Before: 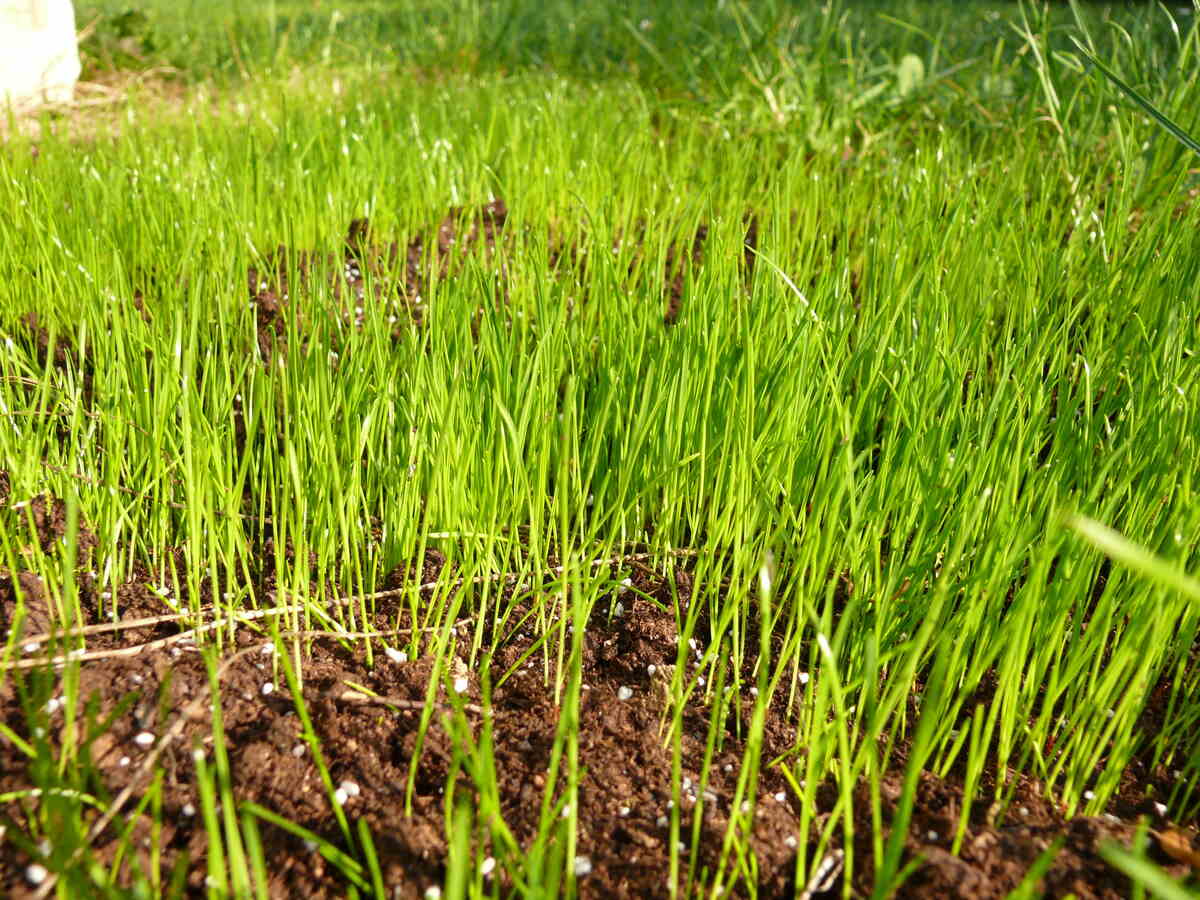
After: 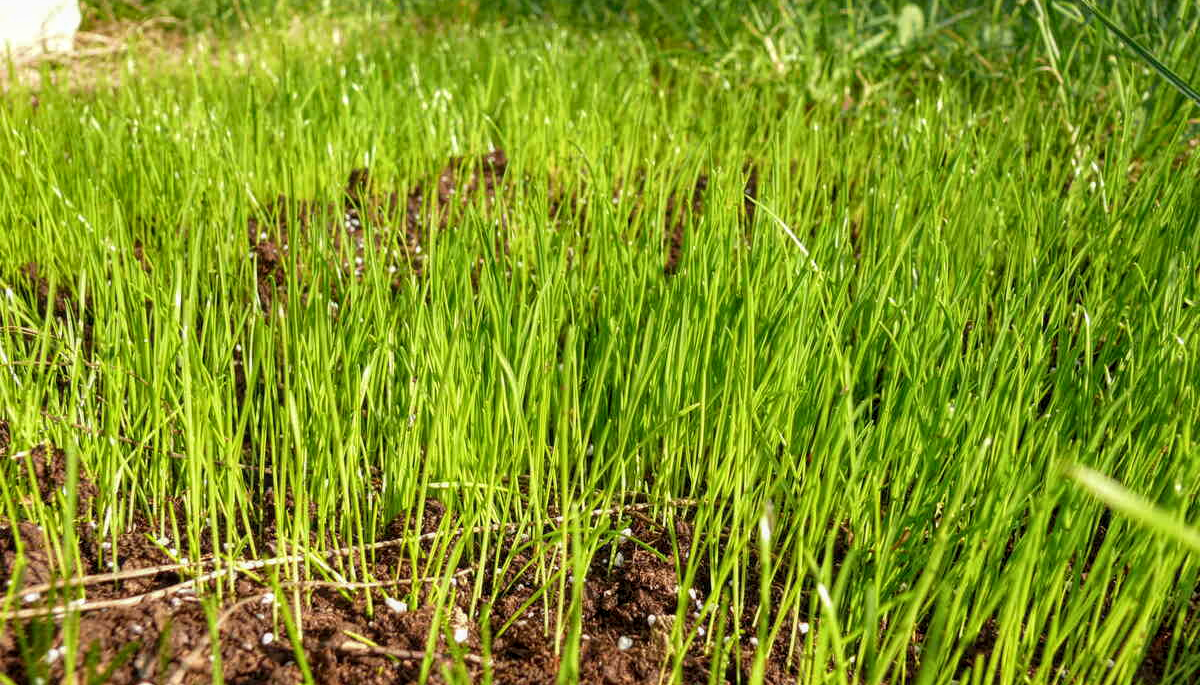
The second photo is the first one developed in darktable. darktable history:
crop: top 5.666%, bottom 18.126%
exposure: exposure -0.154 EV, compensate highlight preservation false
local contrast: highlights 97%, shadows 87%, detail 160%, midtone range 0.2
